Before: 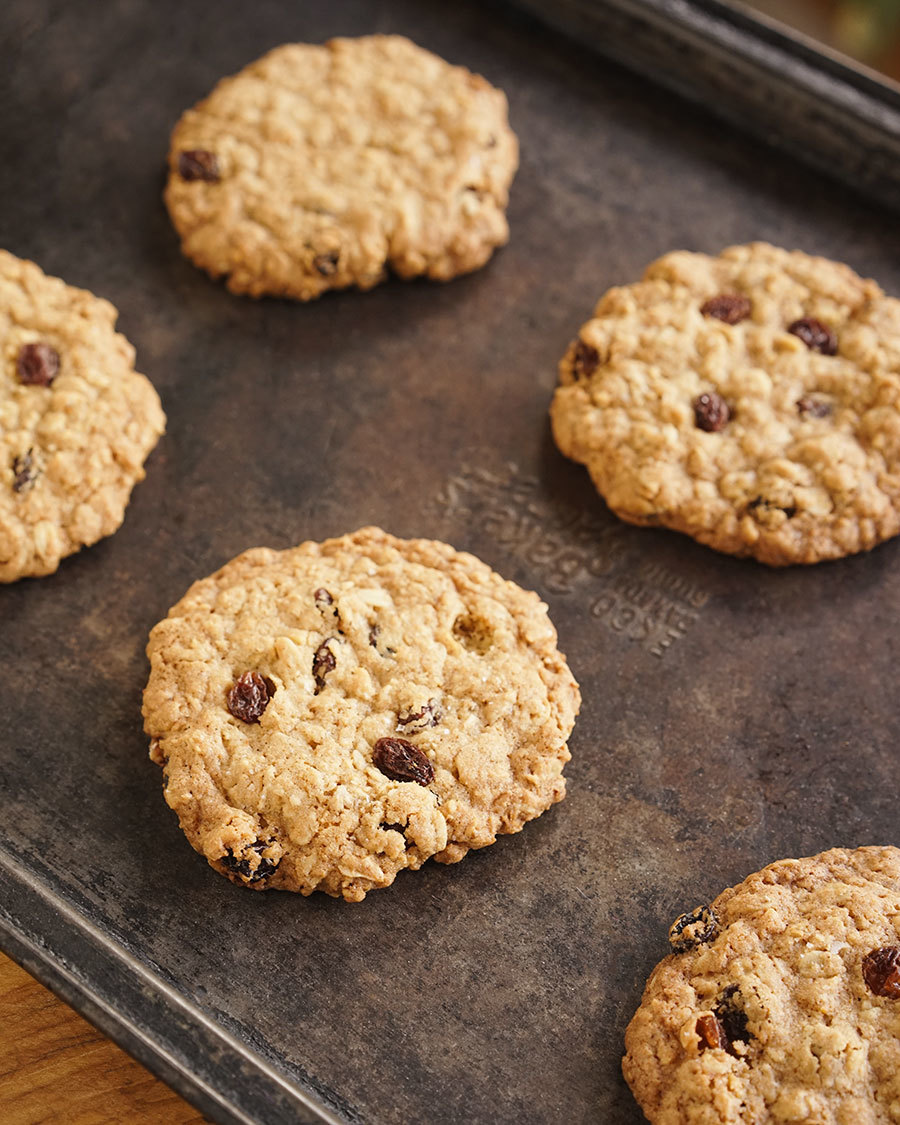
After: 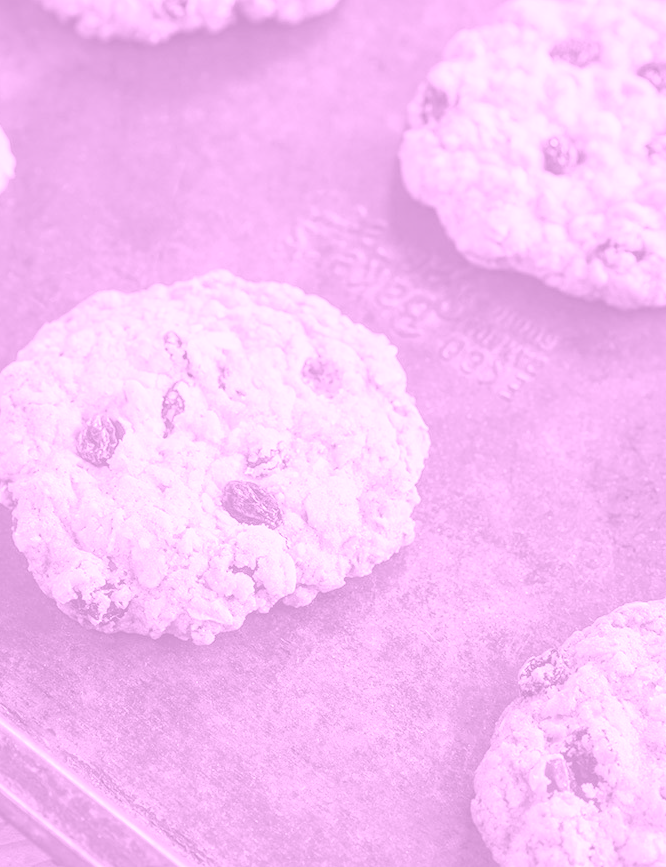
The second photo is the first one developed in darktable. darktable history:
crop: left 16.871%, top 22.857%, right 9.116%
exposure: exposure 0.6 EV, compensate highlight preservation false
local contrast: on, module defaults
shadows and highlights: shadows 12, white point adjustment 1.2, highlights -0.36, soften with gaussian
colorize: hue 331.2°, saturation 75%, source mix 30.28%, lightness 70.52%, version 1
rotate and perspective: automatic cropping off
